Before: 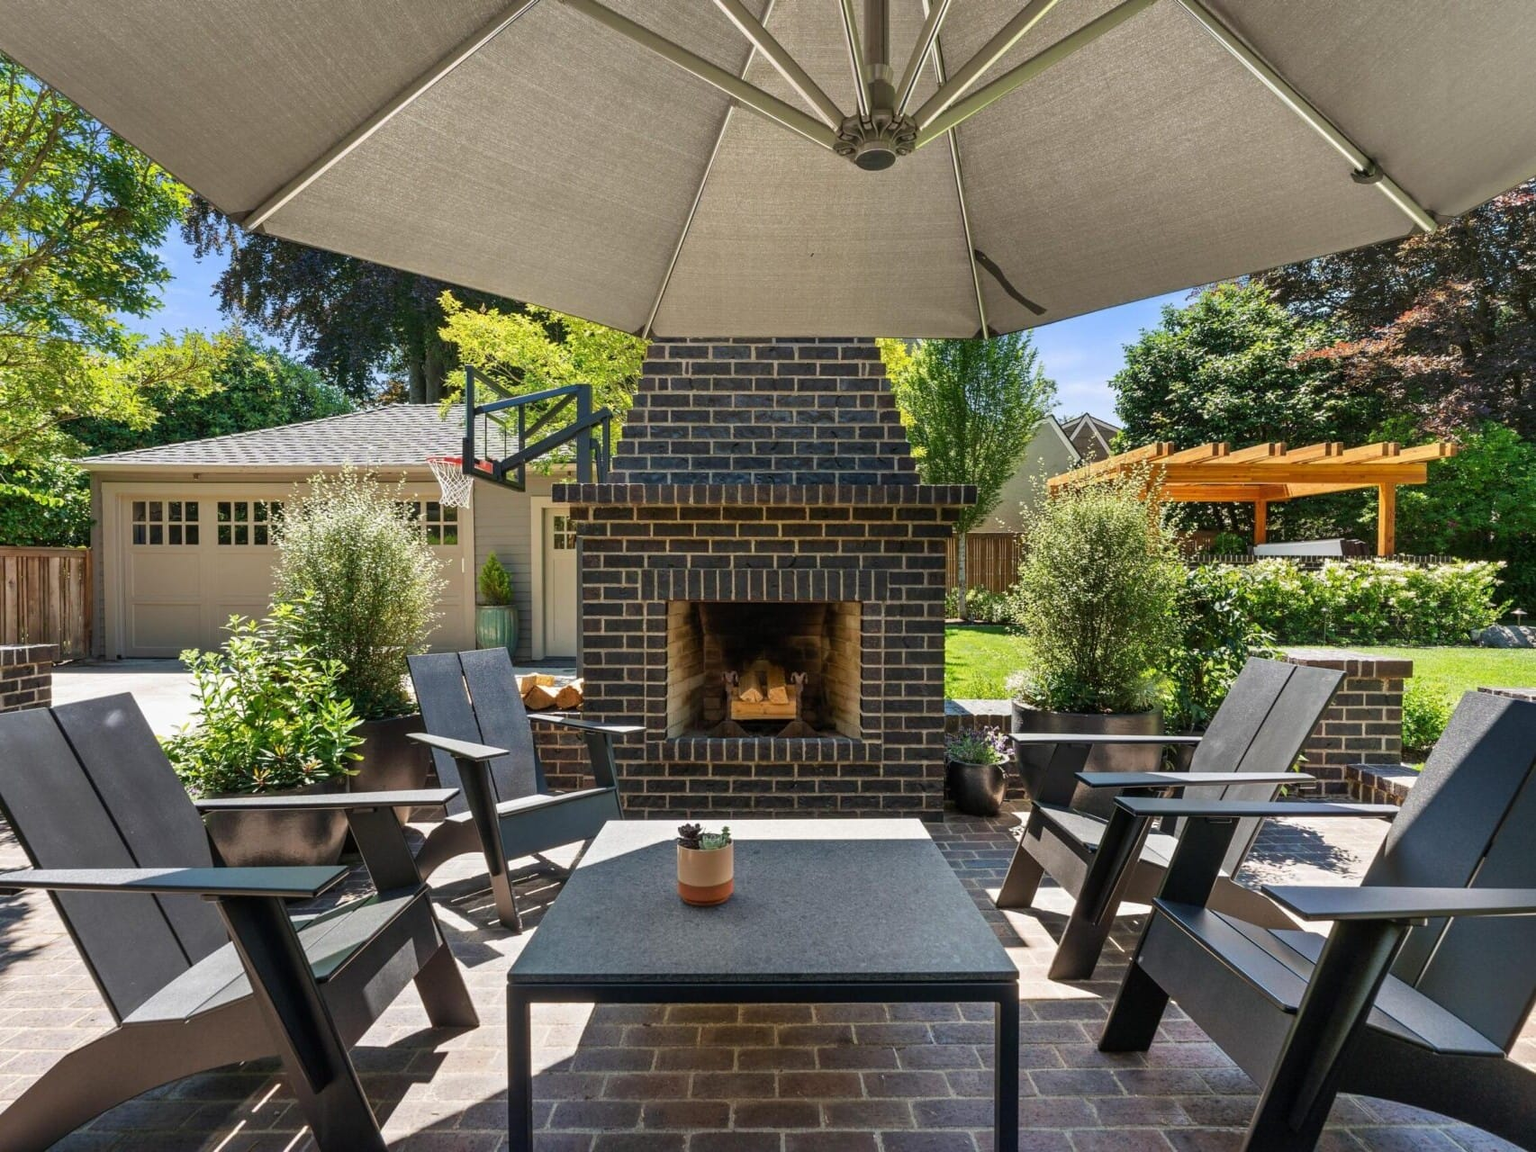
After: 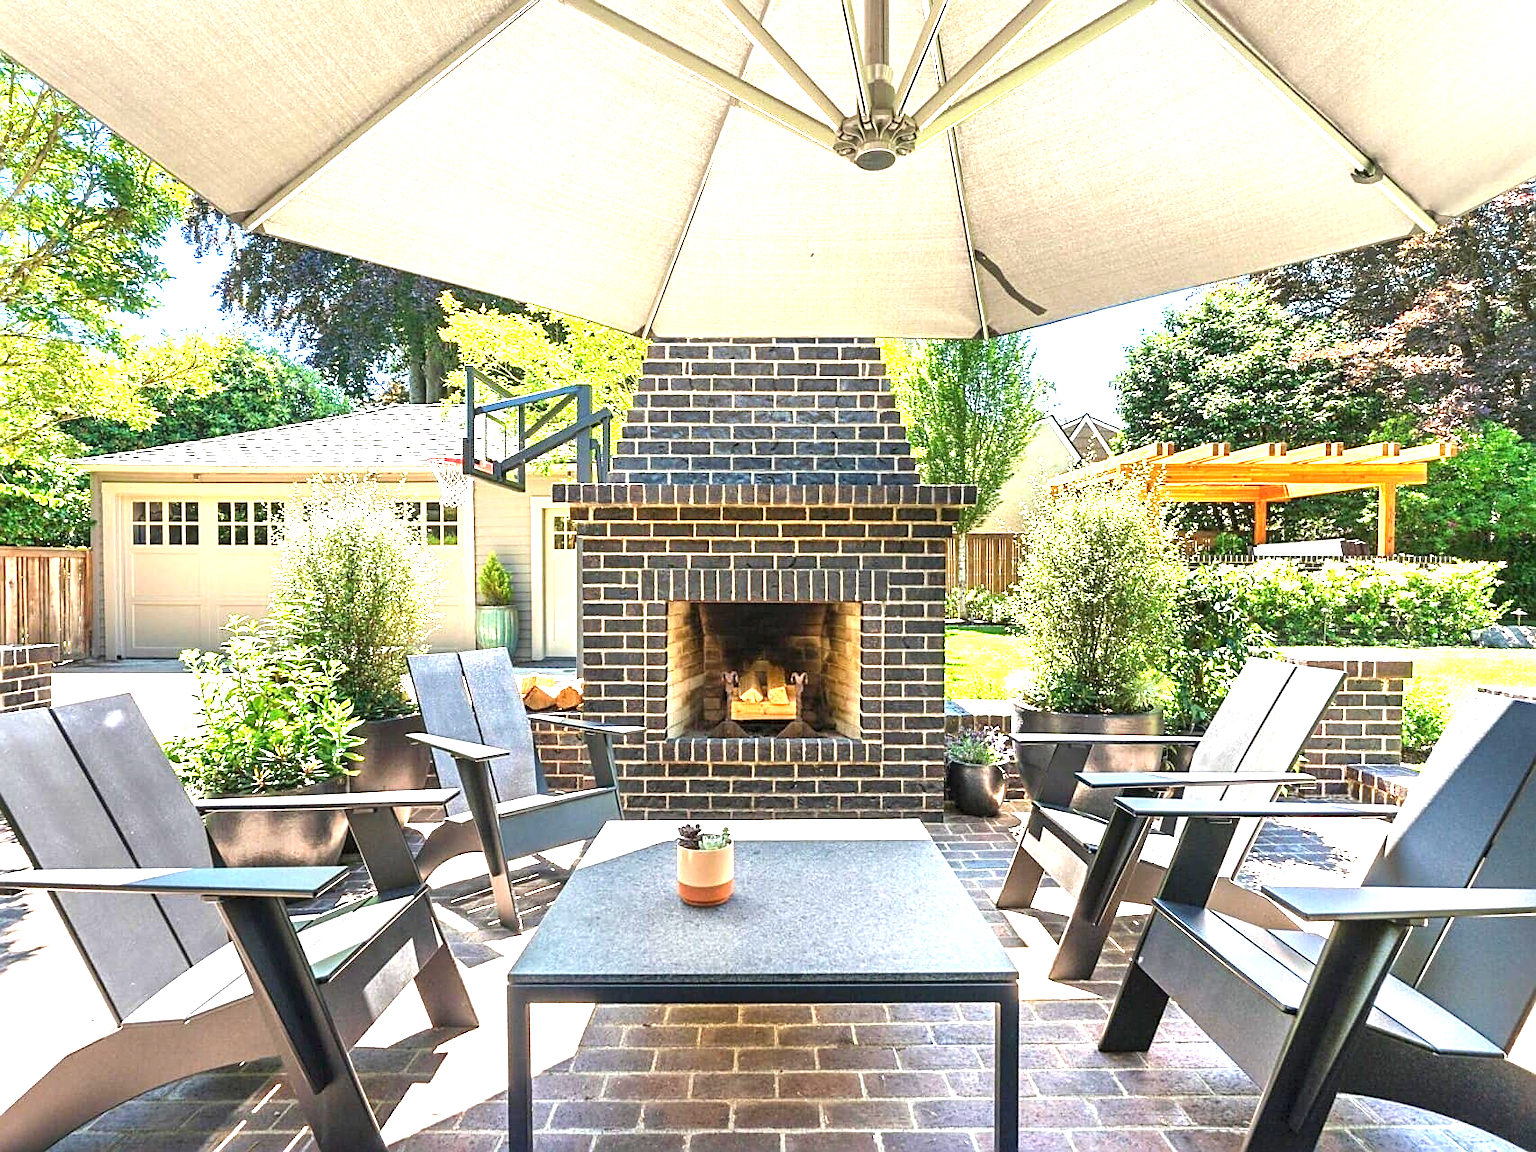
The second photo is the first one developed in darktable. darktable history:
sharpen: on, module defaults
levels: mode automatic, levels [0.062, 0.494, 0.925]
exposure: black level correction 0, exposure 2.168 EV, compensate highlight preservation false
